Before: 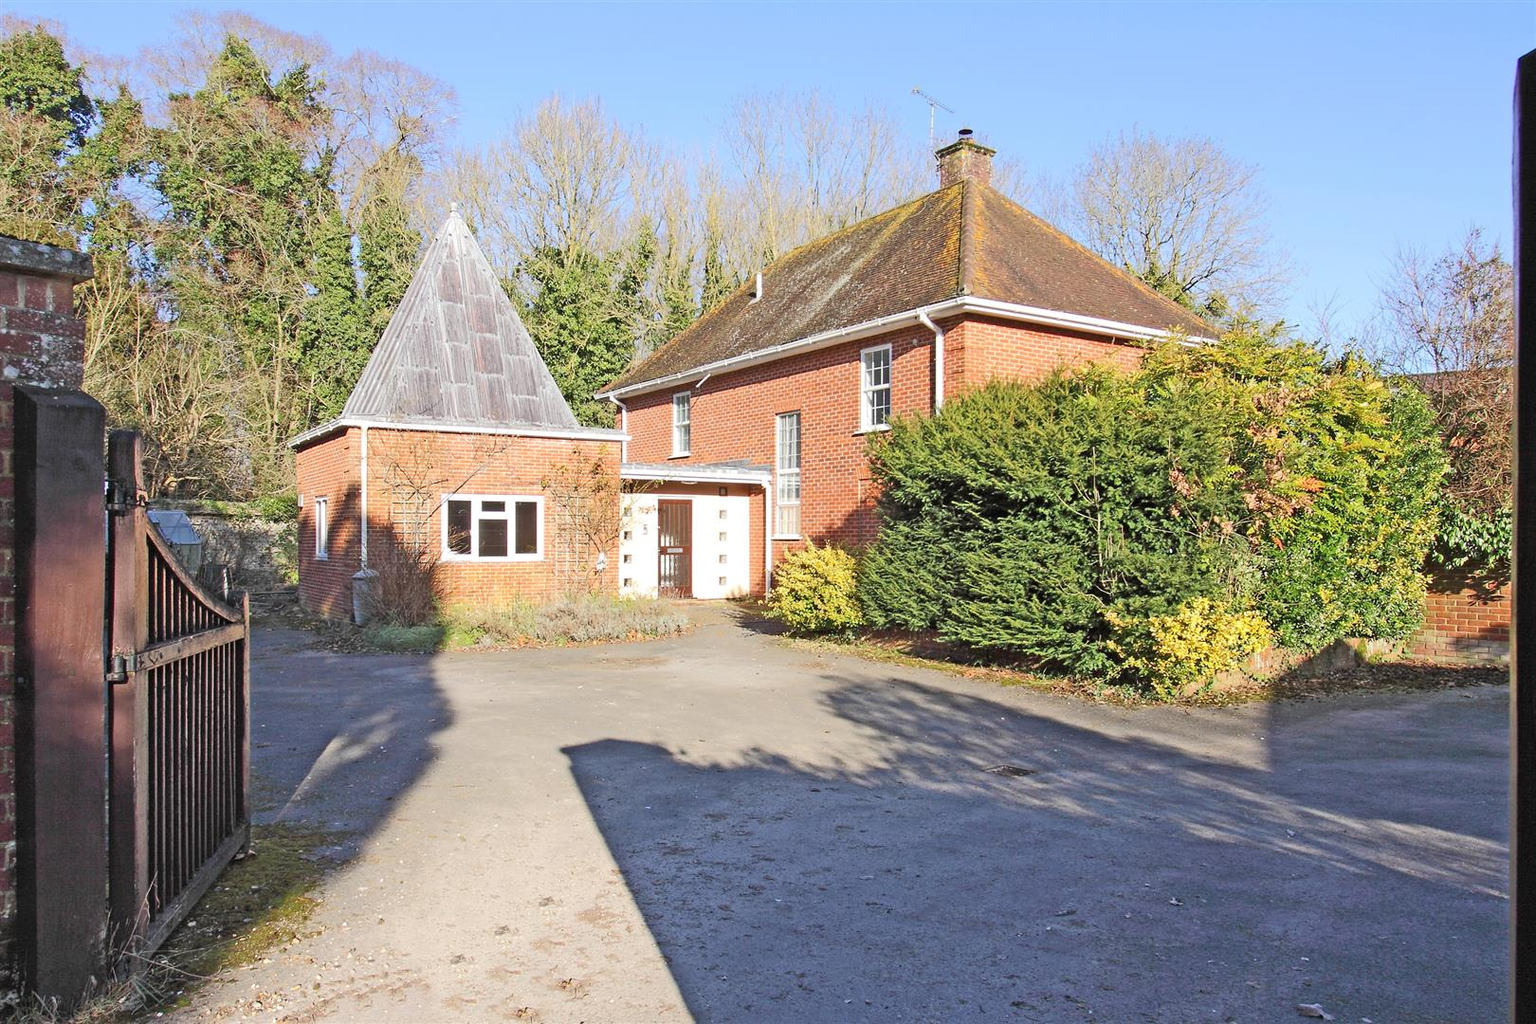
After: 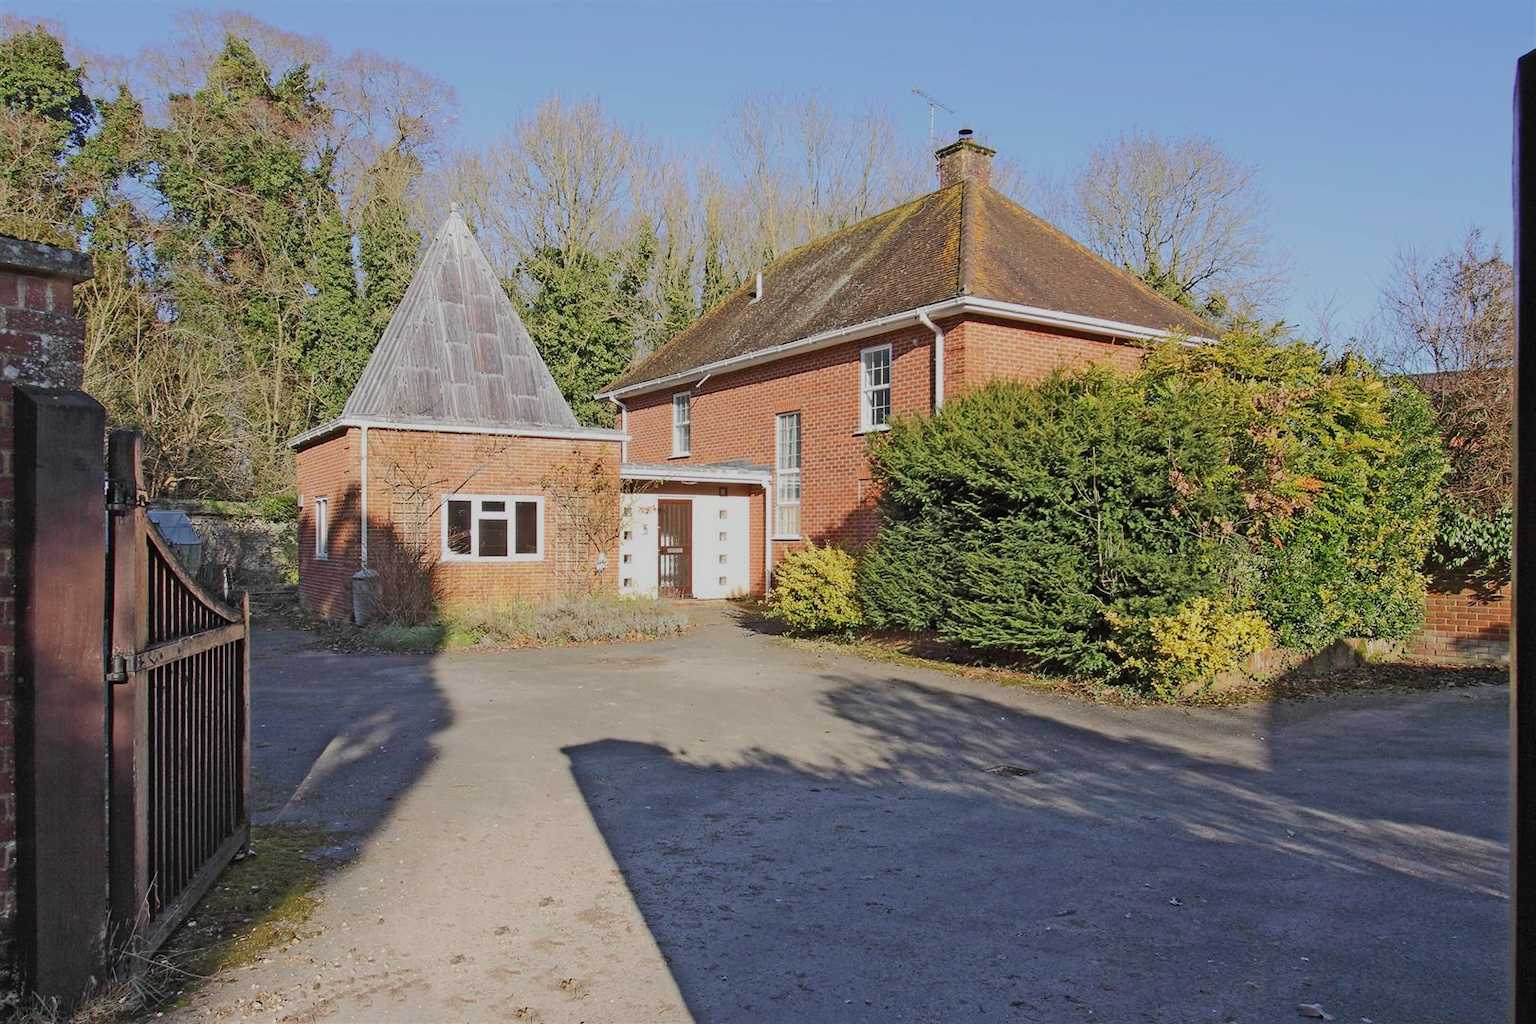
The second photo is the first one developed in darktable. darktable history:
exposure: black level correction 0, exposure -0.685 EV, compensate exposure bias true, compensate highlight preservation false
